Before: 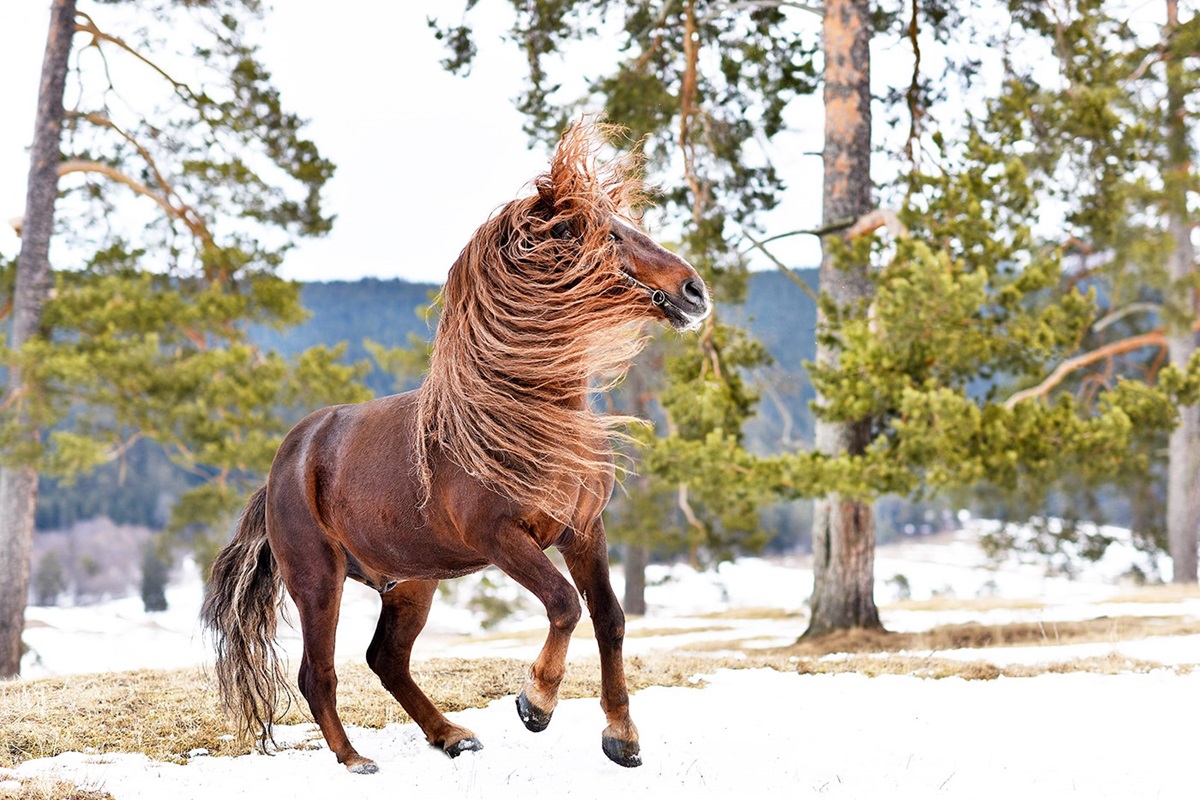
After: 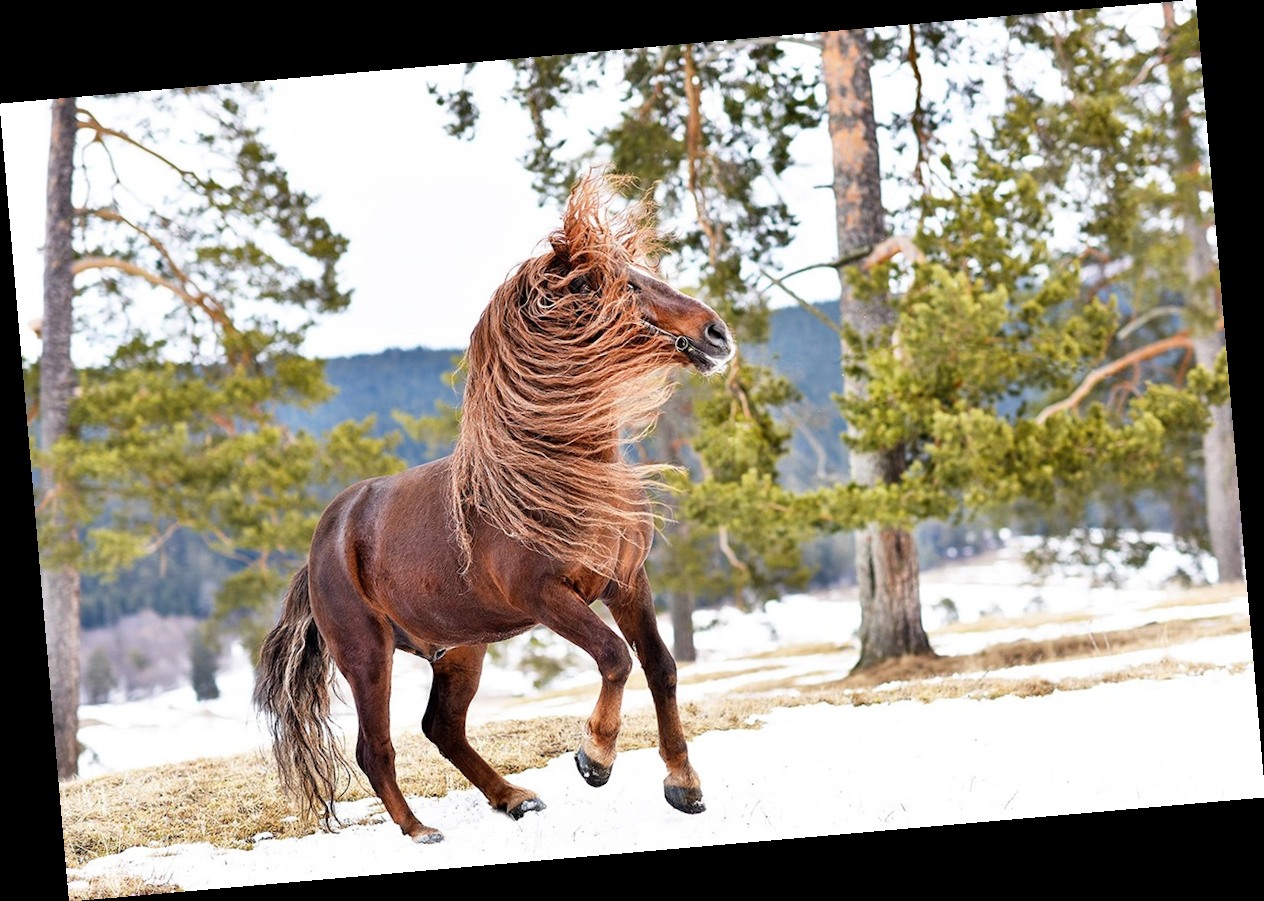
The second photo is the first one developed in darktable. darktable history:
white balance: emerald 1
rotate and perspective: rotation -4.98°, automatic cropping off
